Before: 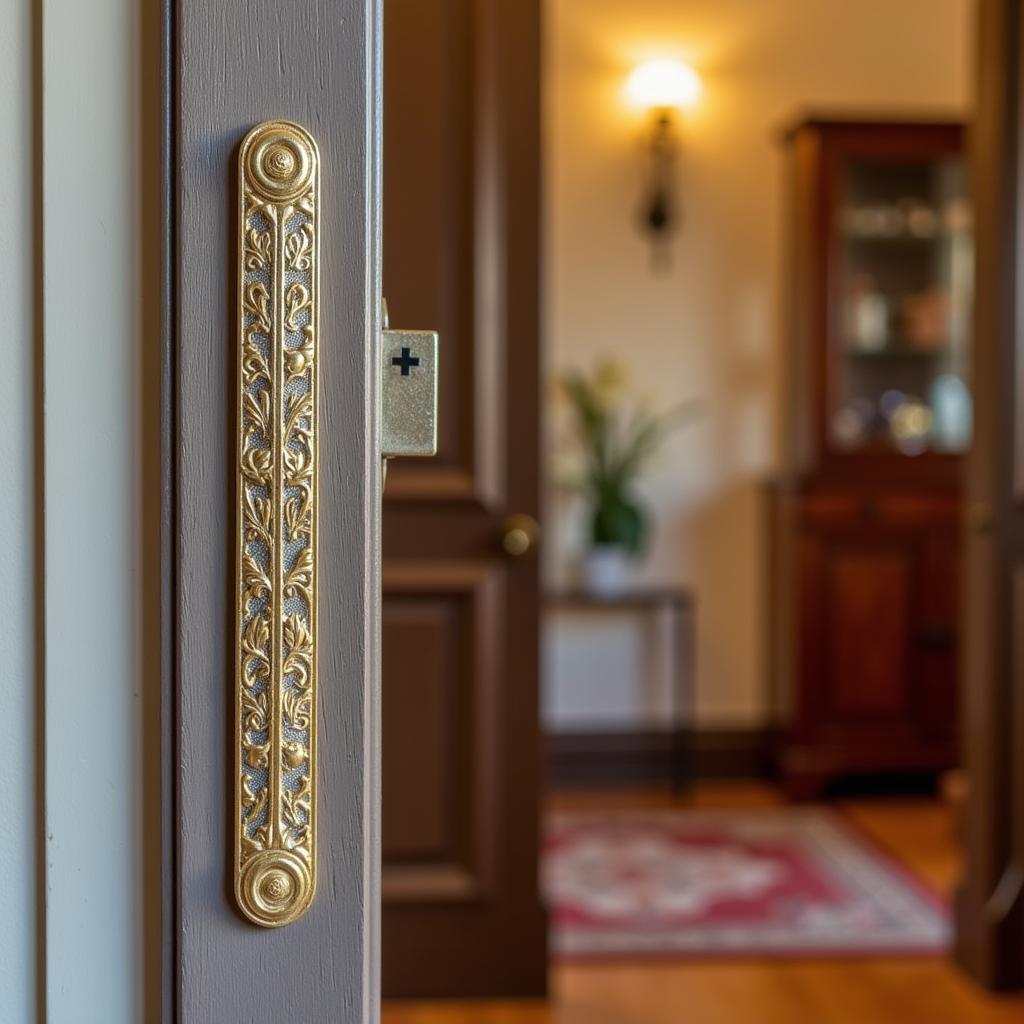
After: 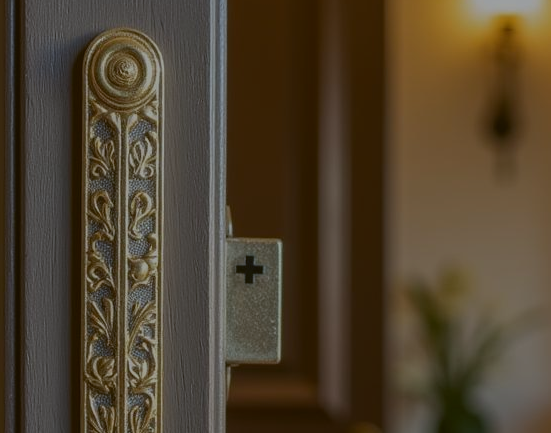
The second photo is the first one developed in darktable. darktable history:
white balance: red 1.009, blue 1.027
exposure: exposure -1.468 EV, compensate highlight preservation false
color balance: lift [1.004, 1.002, 1.002, 0.998], gamma [1, 1.007, 1.002, 0.993], gain [1, 0.977, 1.013, 1.023], contrast -3.64%
crop: left 15.306%, top 9.065%, right 30.789%, bottom 48.638%
